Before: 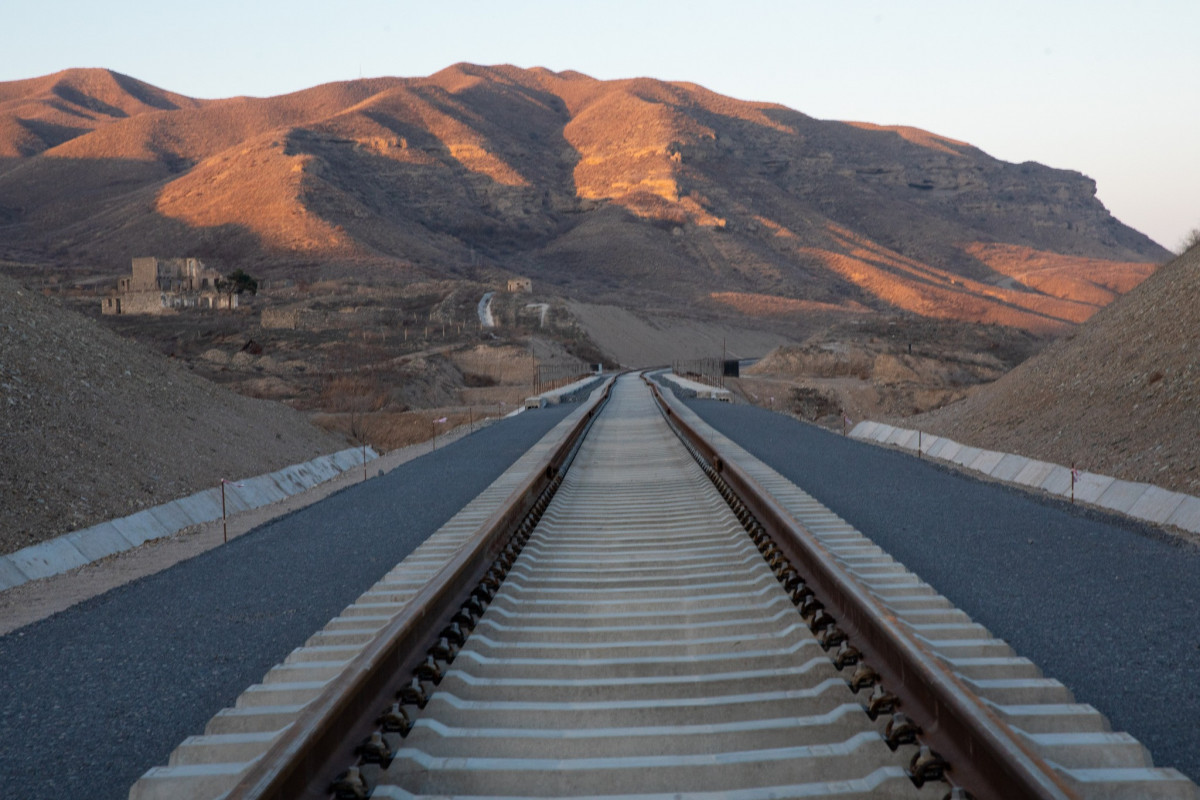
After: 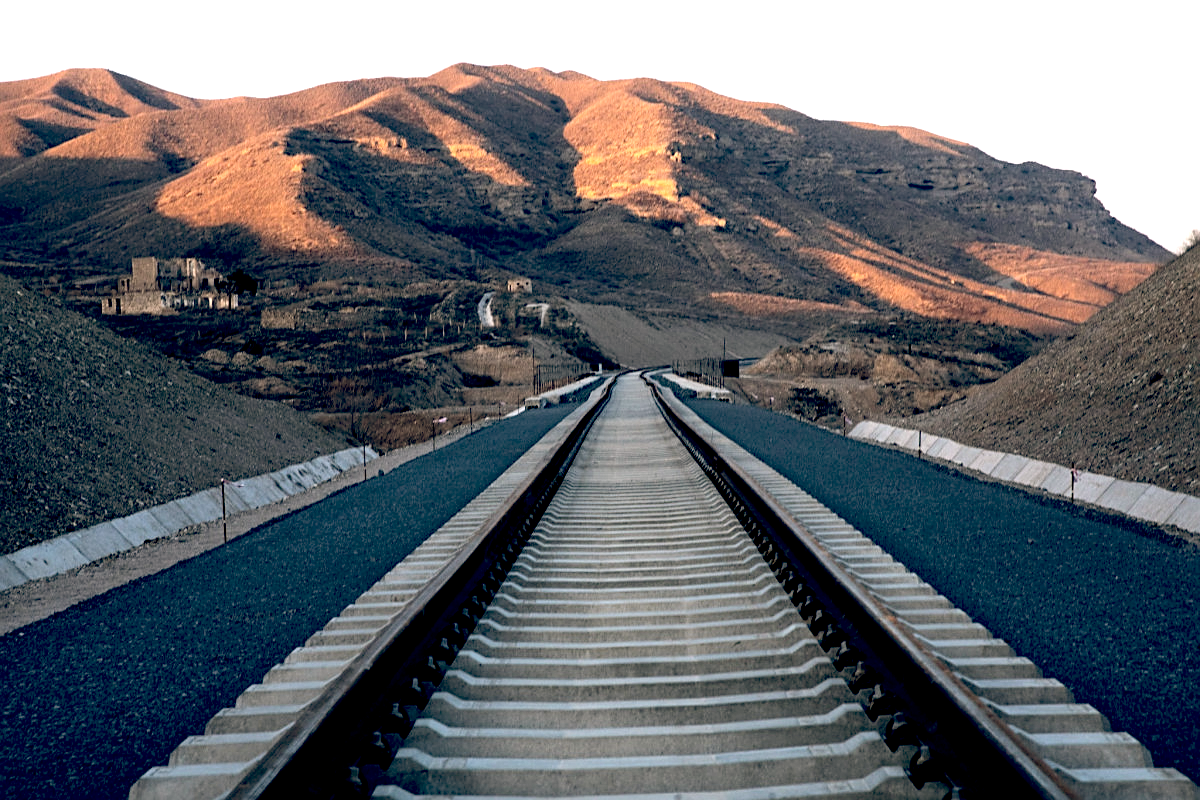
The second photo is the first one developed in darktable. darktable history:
white balance: emerald 1
sharpen: on, module defaults
tone equalizer: -8 EV -1.08 EV, -7 EV -1.01 EV, -6 EV -0.867 EV, -5 EV -0.578 EV, -3 EV 0.578 EV, -2 EV 0.867 EV, -1 EV 1.01 EV, +0 EV 1.08 EV, edges refinement/feathering 500, mask exposure compensation -1.57 EV, preserve details no
color balance: lift [0.975, 0.993, 1, 1.015], gamma [1.1, 1, 1, 0.945], gain [1, 1.04, 1, 0.95]
